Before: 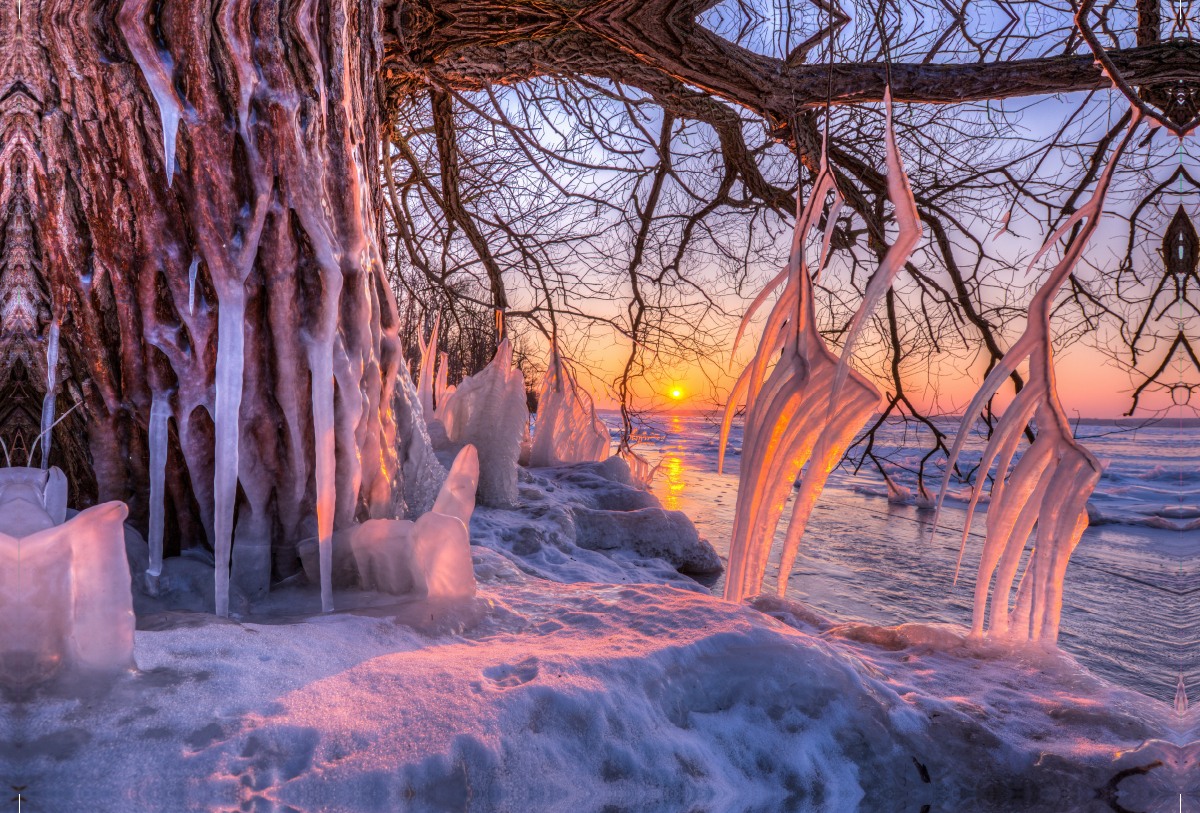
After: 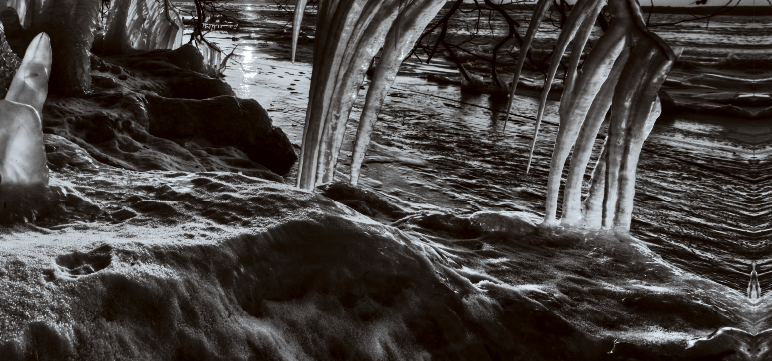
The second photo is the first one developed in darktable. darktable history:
crop and rotate: left 35.615%, top 50.787%, bottom 4.805%
tone curve: curves: ch0 [(0, 0) (0.153, 0.06) (1, 1)], color space Lab, independent channels, preserve colors none
shadows and highlights: shadows 82.29, white point adjustment -9.15, highlights -61.39, soften with gaussian
contrast equalizer: octaves 7, y [[0.6 ×6], [0.55 ×6], [0 ×6], [0 ×6], [0 ×6]]
contrast brightness saturation: contrast -0.029, brightness -0.587, saturation -0.989
color correction: highlights a* -3.61, highlights b* -6.52, shadows a* 3.04, shadows b* 5.6
